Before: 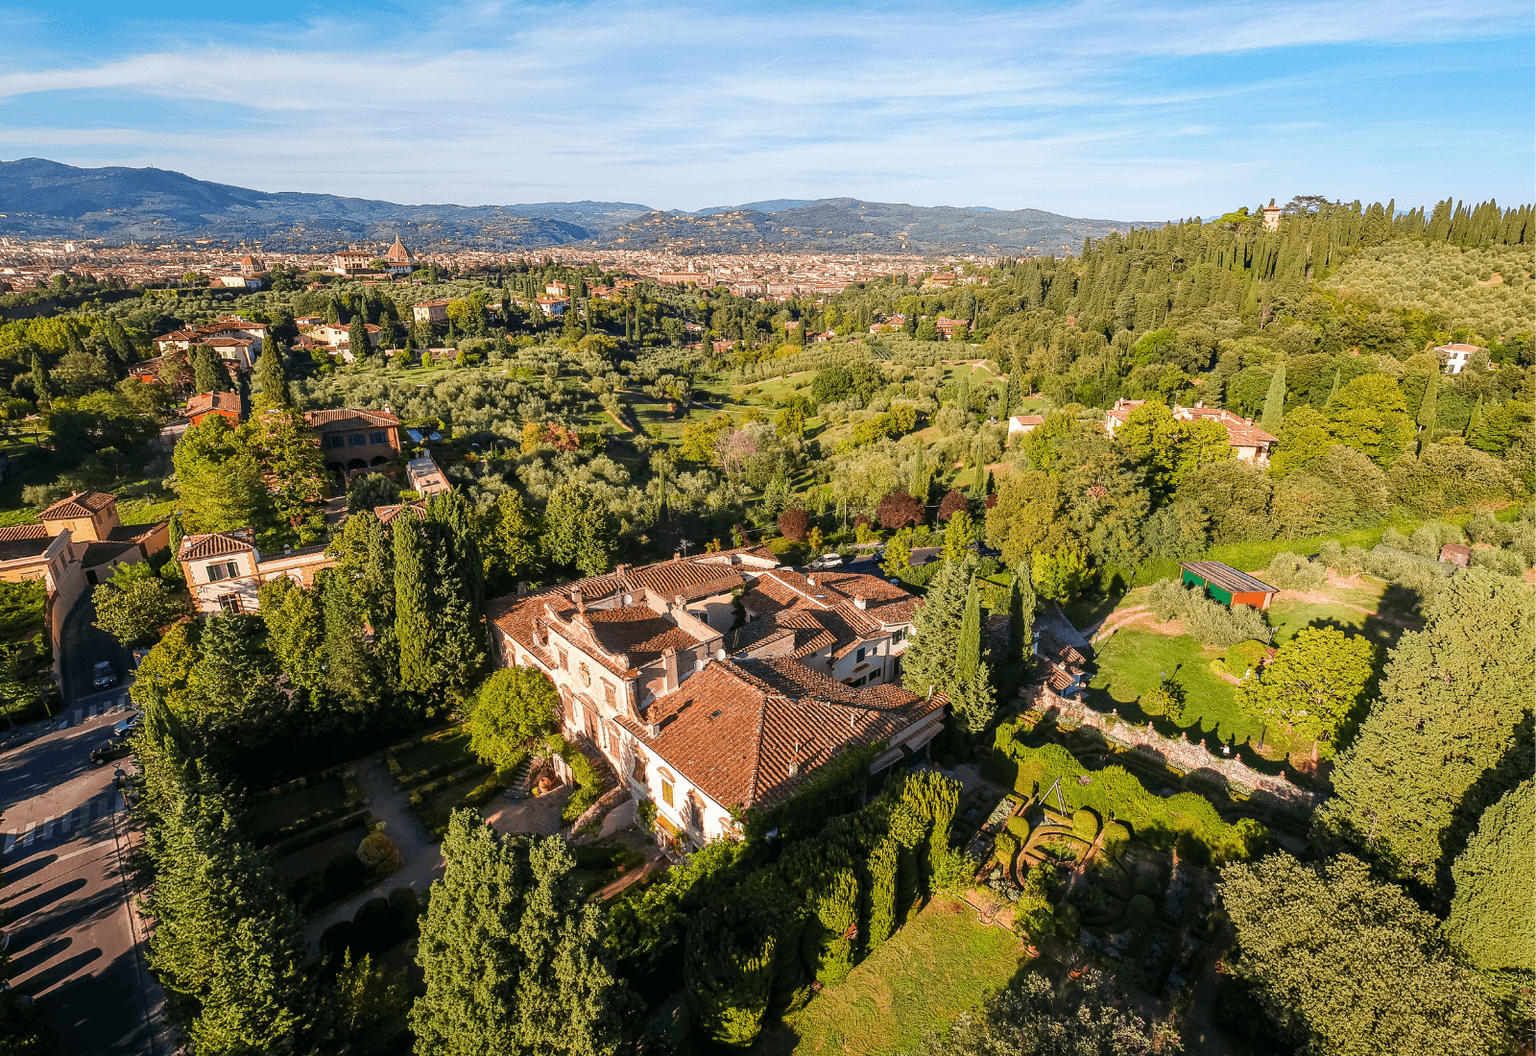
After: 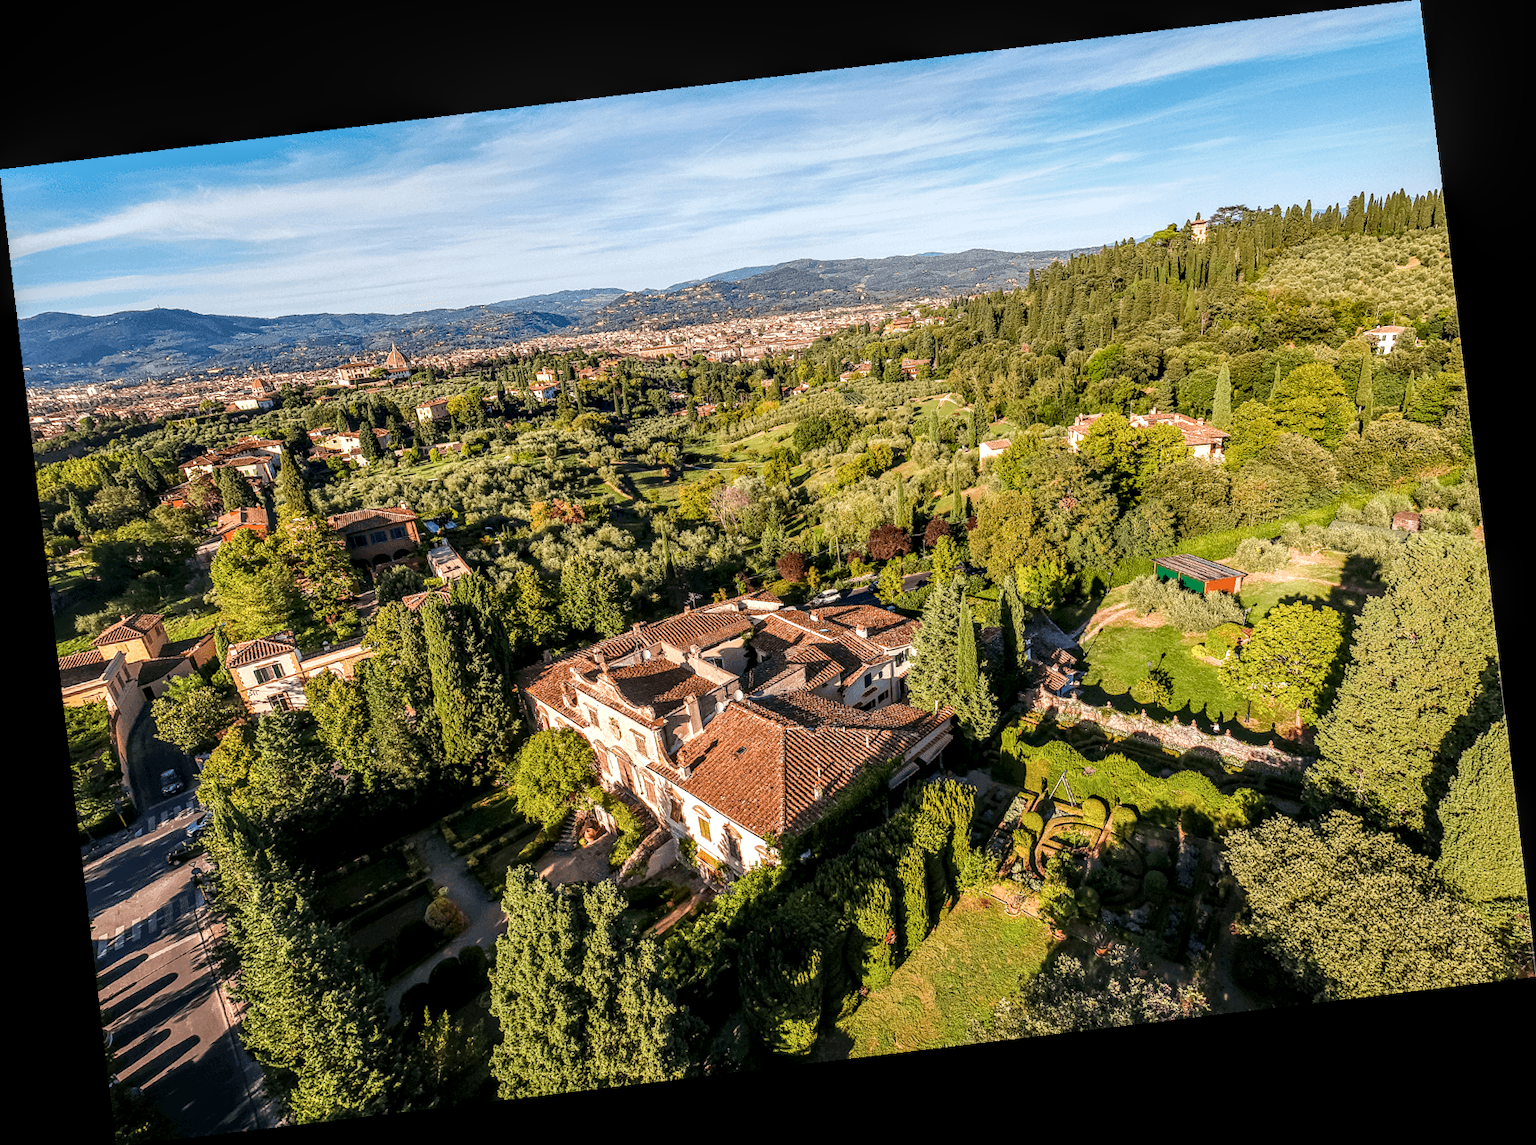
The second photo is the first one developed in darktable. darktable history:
rotate and perspective: rotation -6.83°, automatic cropping off
local contrast: detail 150%
